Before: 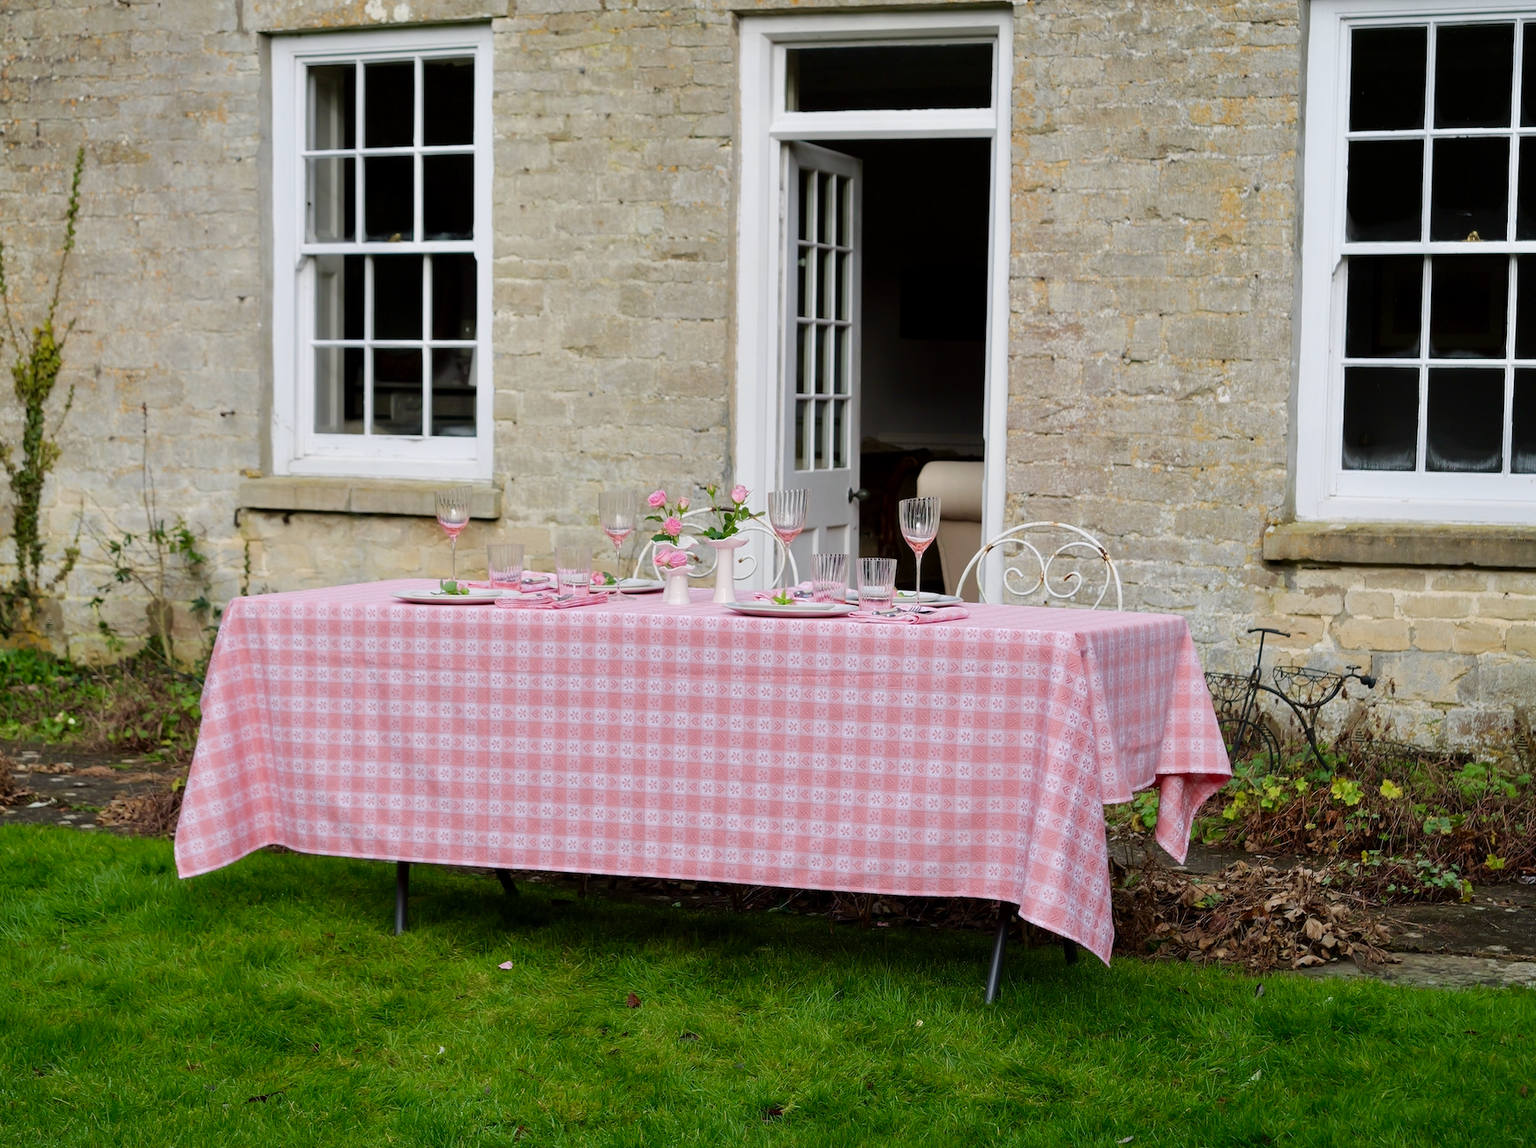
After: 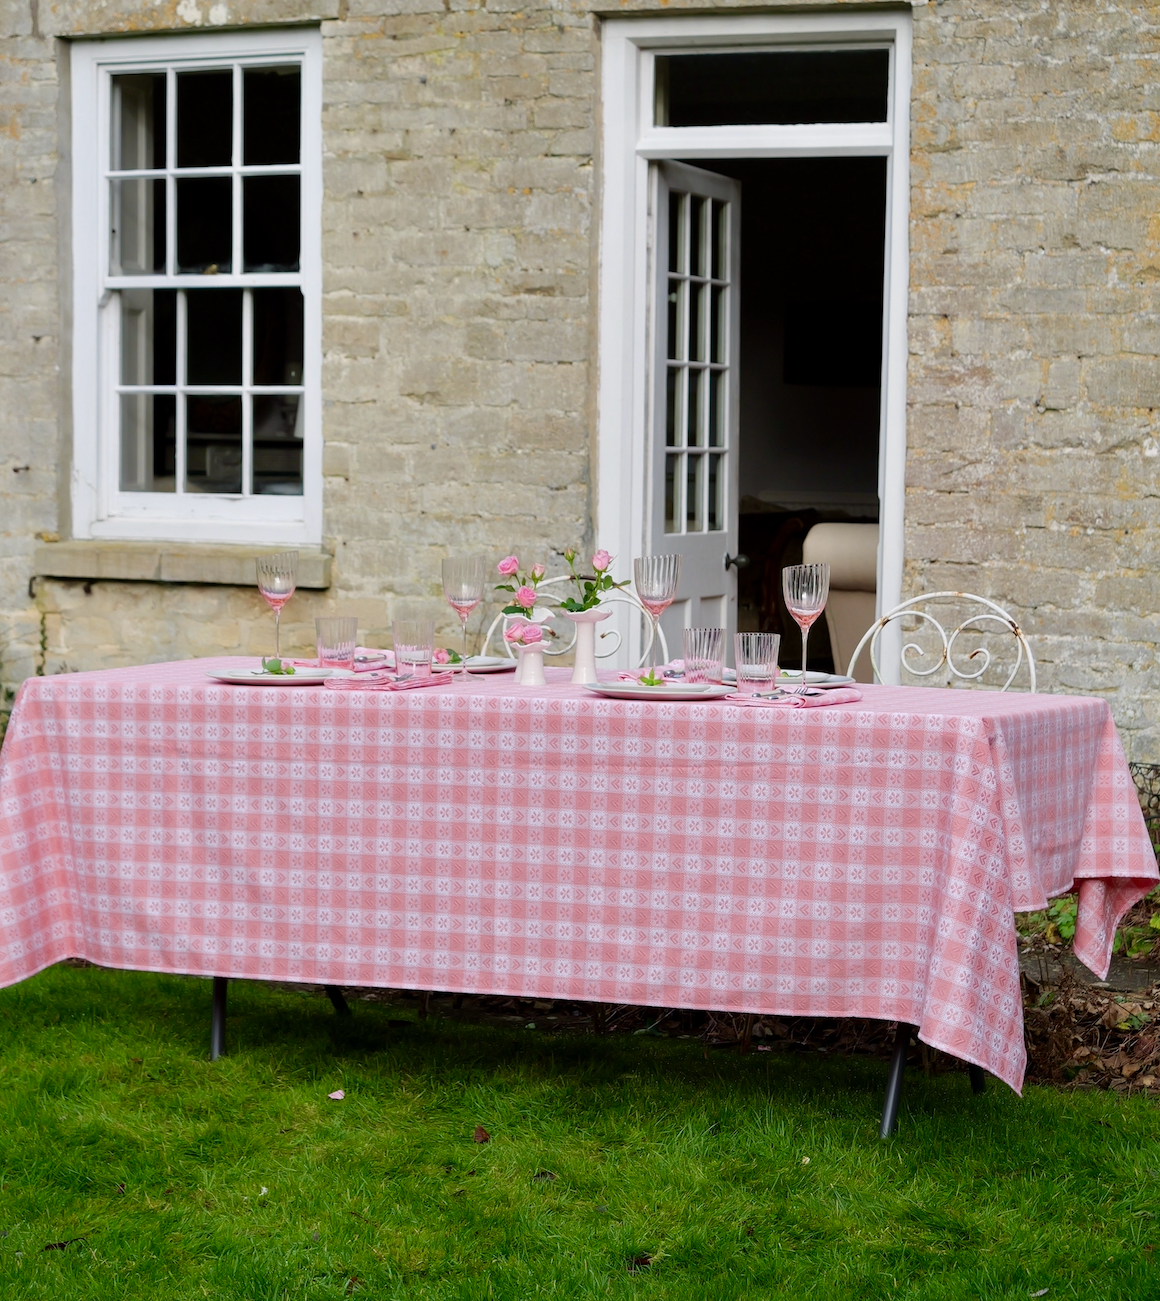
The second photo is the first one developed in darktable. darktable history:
crop and rotate: left 13.672%, right 19.725%
